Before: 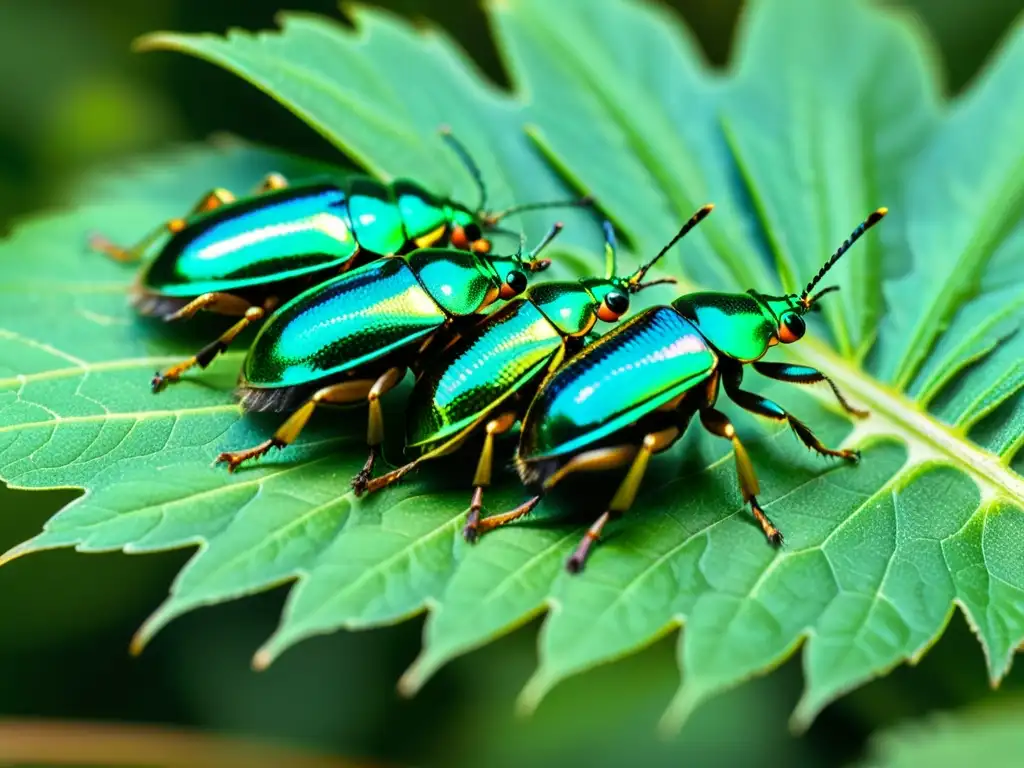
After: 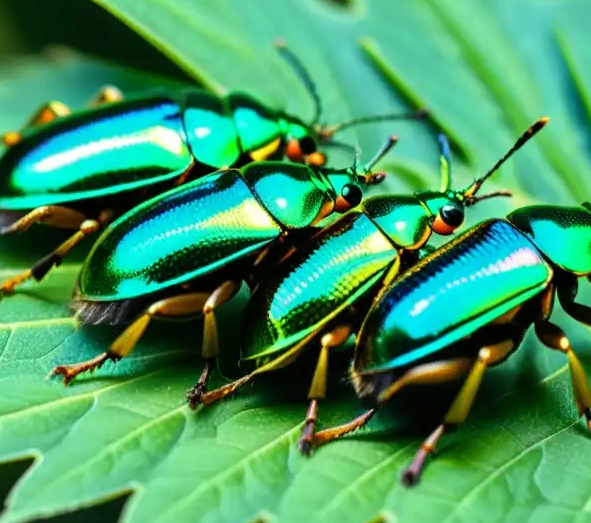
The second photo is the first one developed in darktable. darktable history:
crop: left 16.199%, top 11.333%, right 26.046%, bottom 20.483%
